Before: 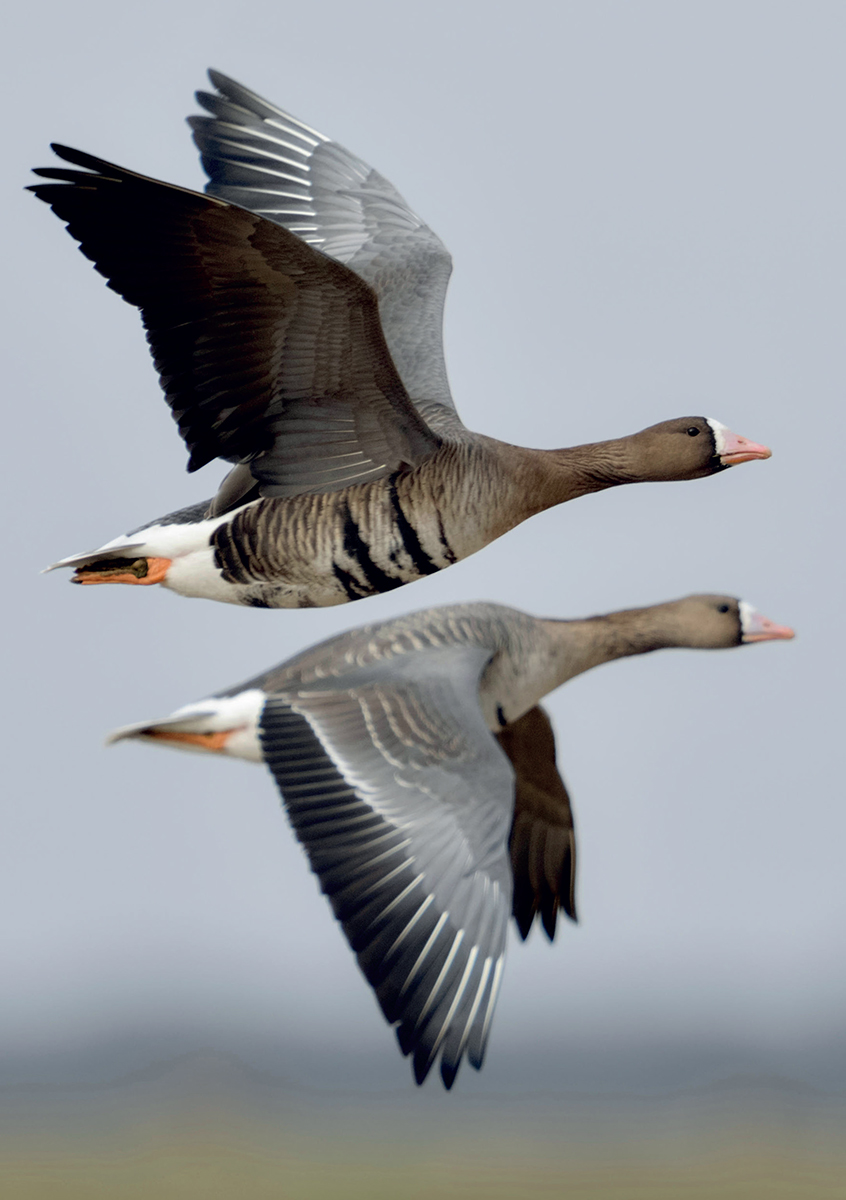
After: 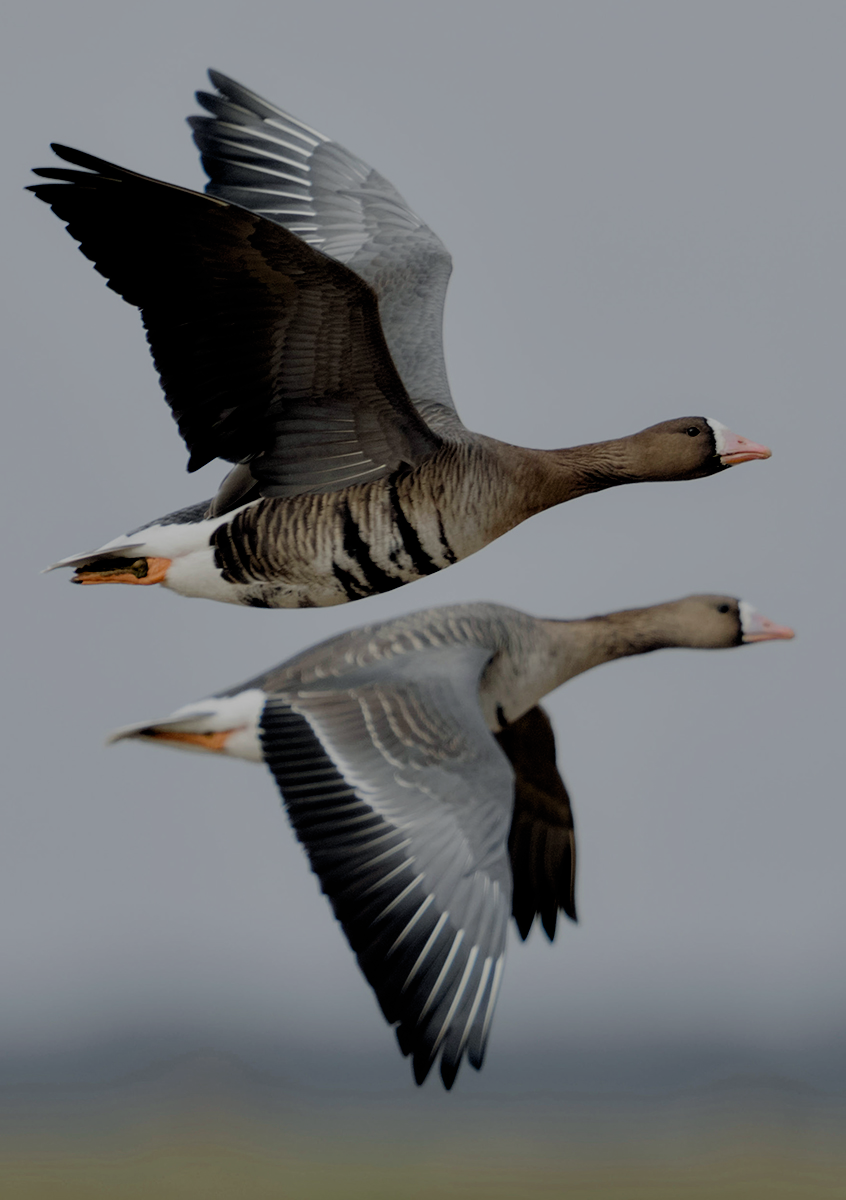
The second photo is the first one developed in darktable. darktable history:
filmic rgb: black relative exposure -7.65 EV, white relative exposure 4.56 EV, threshold 2.96 EV, hardness 3.61, preserve chrominance no, color science v5 (2021), enable highlight reconstruction true
exposure: black level correction 0, exposure -0.753 EV, compensate exposure bias true, compensate highlight preservation false
